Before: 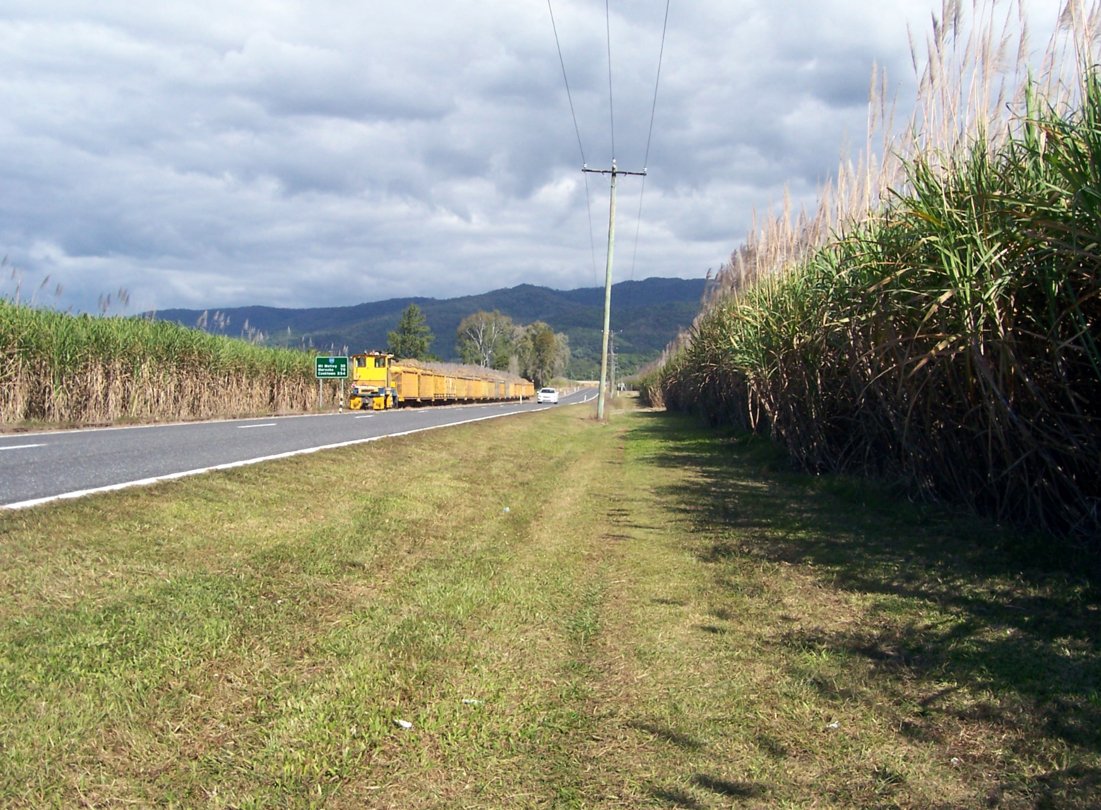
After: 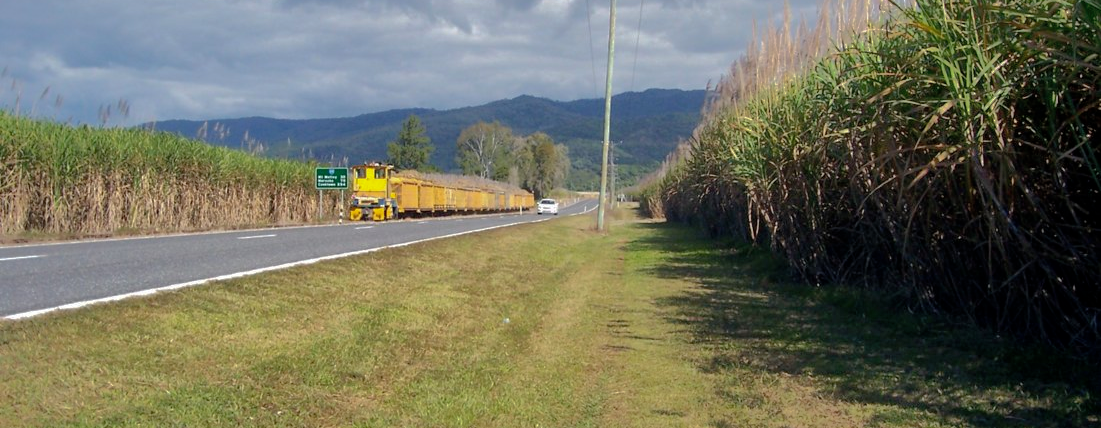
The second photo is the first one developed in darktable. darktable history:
crop and rotate: top 23.345%, bottom 23.696%
shadows and highlights: shadows 37.92, highlights -74.48
